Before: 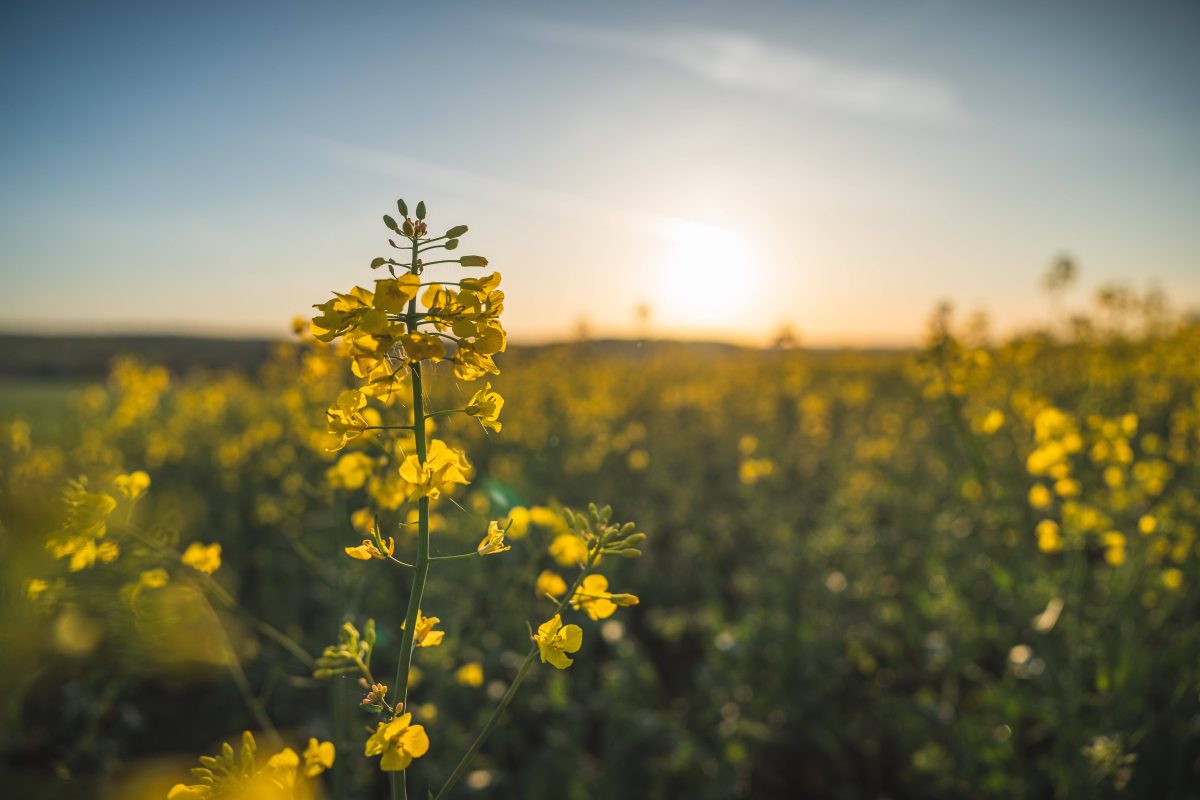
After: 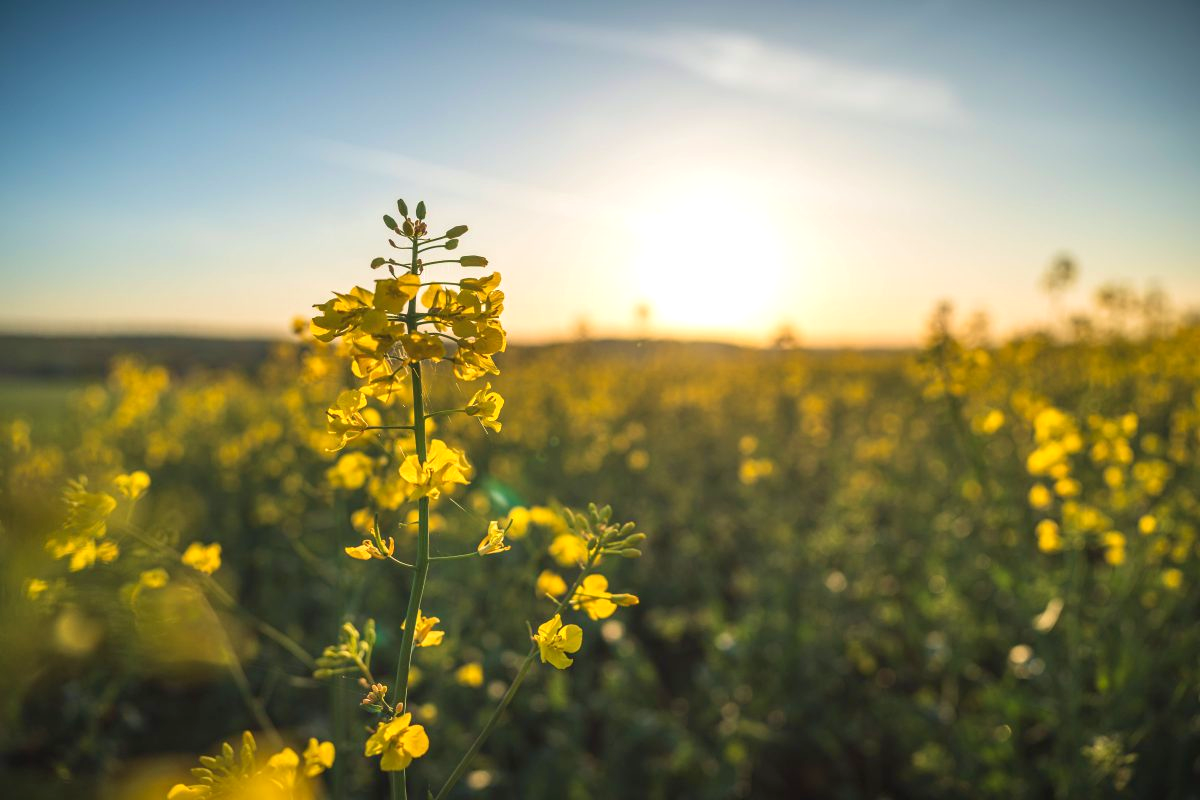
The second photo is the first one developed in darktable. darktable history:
velvia: on, module defaults
exposure: black level correction 0.001, exposure 0.3 EV, compensate highlight preservation false
